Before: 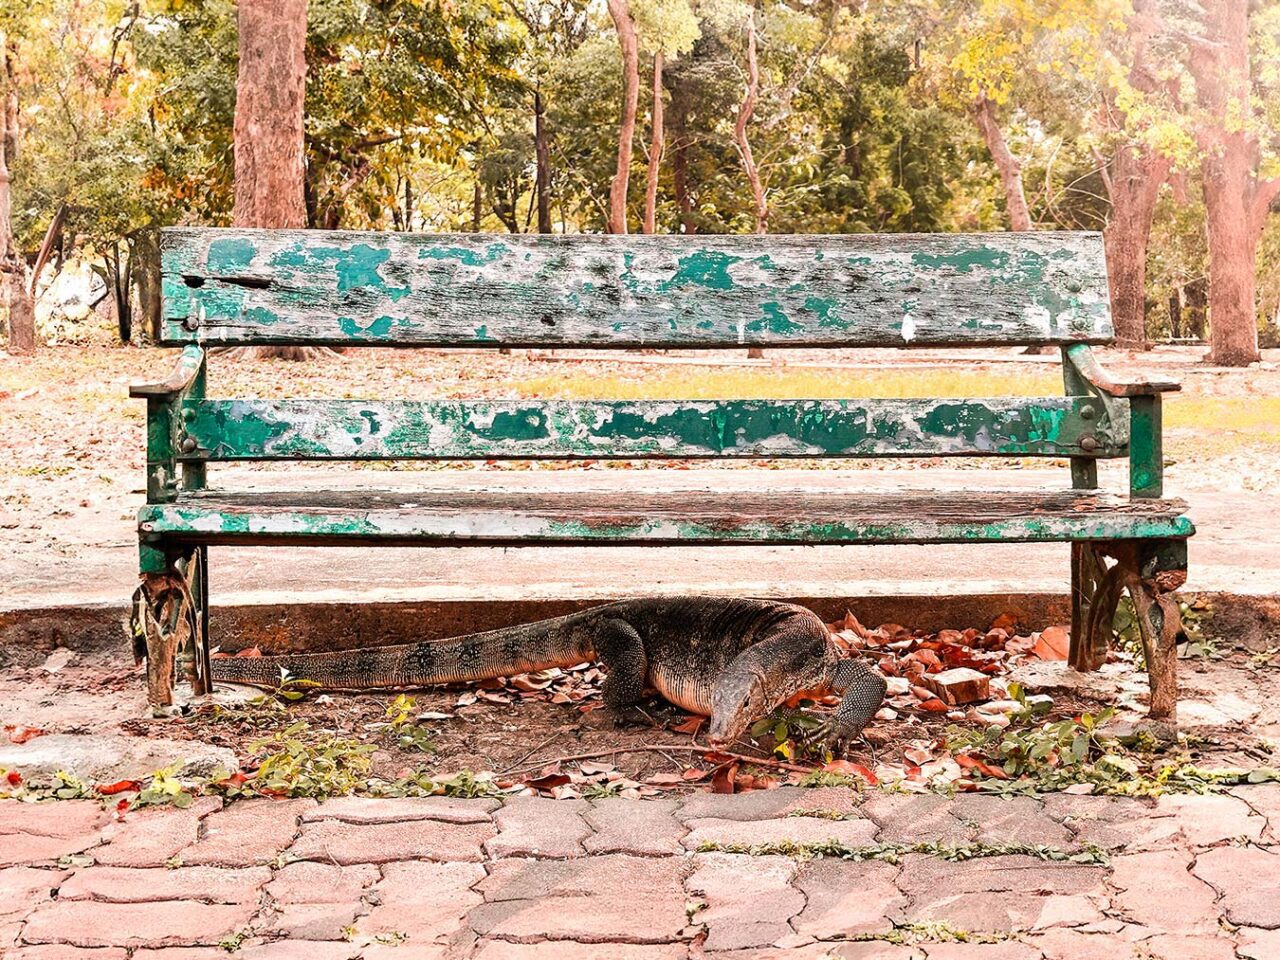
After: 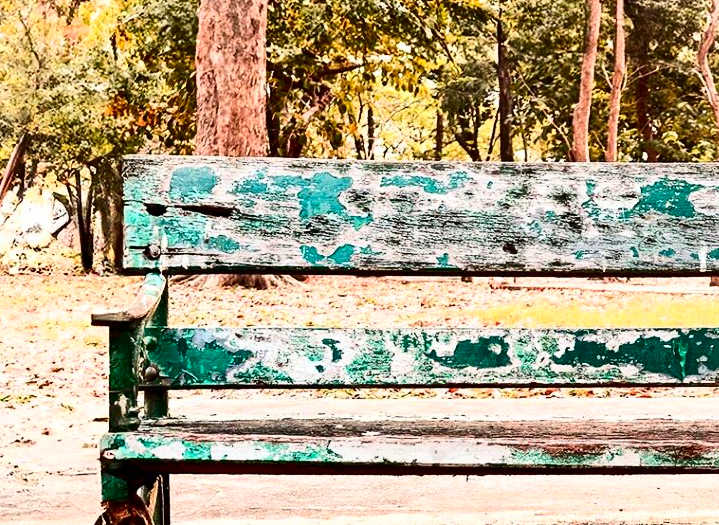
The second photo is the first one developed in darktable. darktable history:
contrast brightness saturation: contrast 0.338, brightness -0.081, saturation 0.173
crop and rotate: left 3.029%, top 7.506%, right 40.744%, bottom 37.744%
